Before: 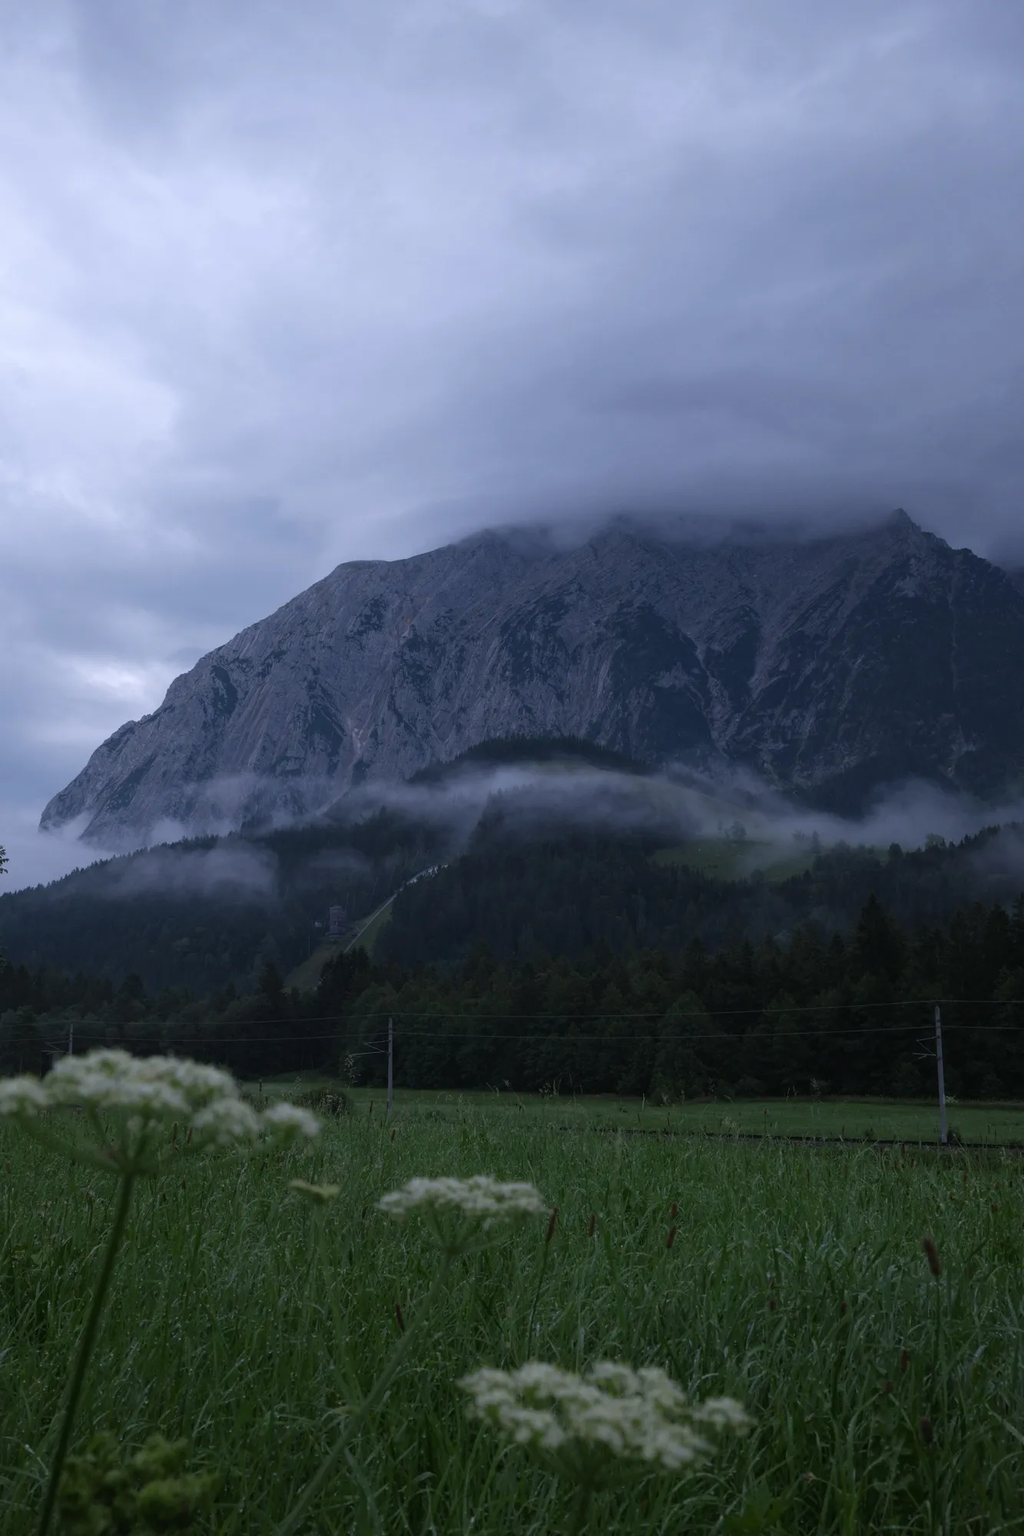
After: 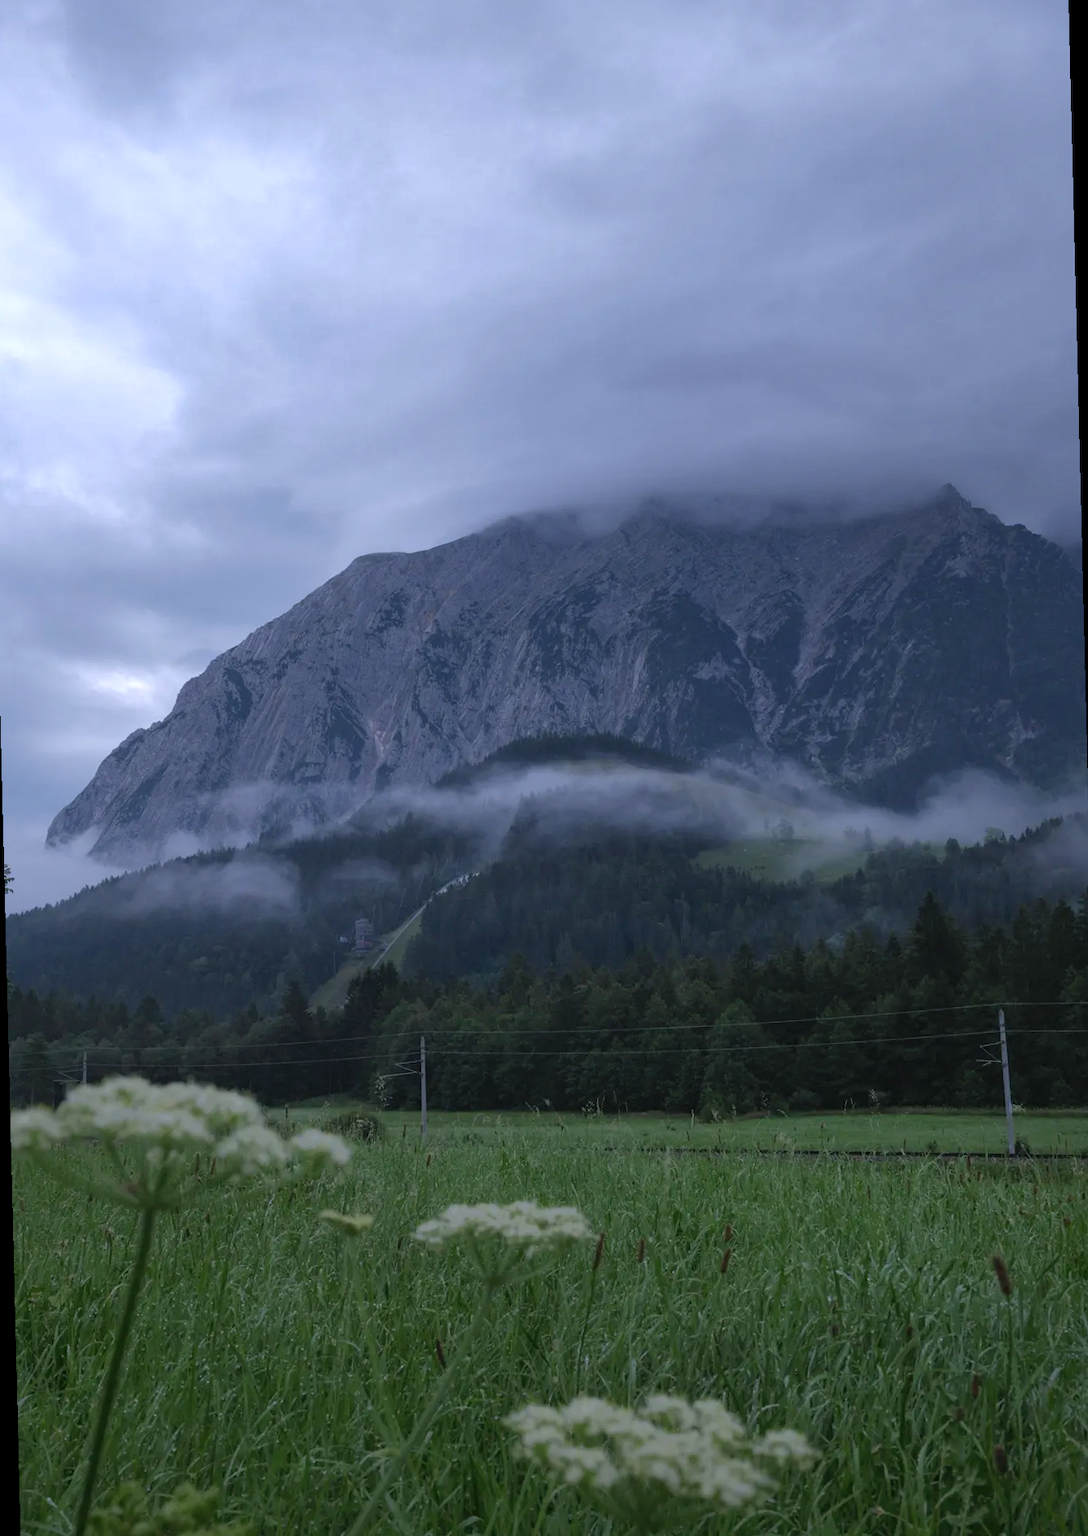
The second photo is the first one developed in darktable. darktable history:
exposure: exposure 0.3 EV, compensate highlight preservation false
shadows and highlights: on, module defaults
rotate and perspective: rotation -1.42°, crop left 0.016, crop right 0.984, crop top 0.035, crop bottom 0.965
